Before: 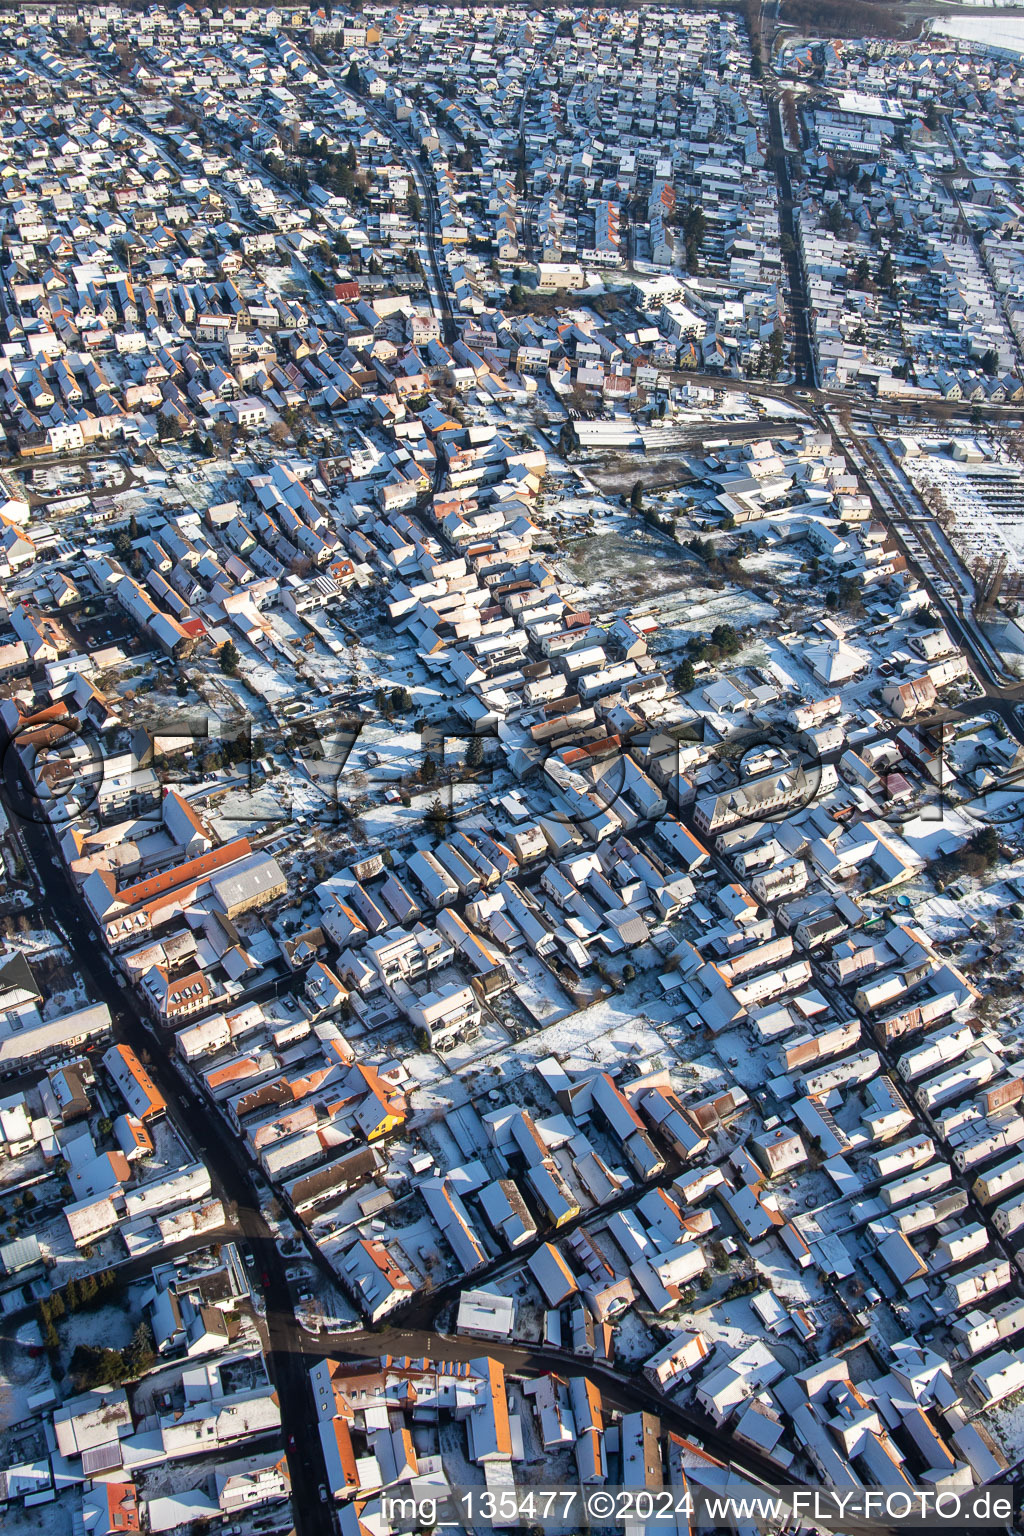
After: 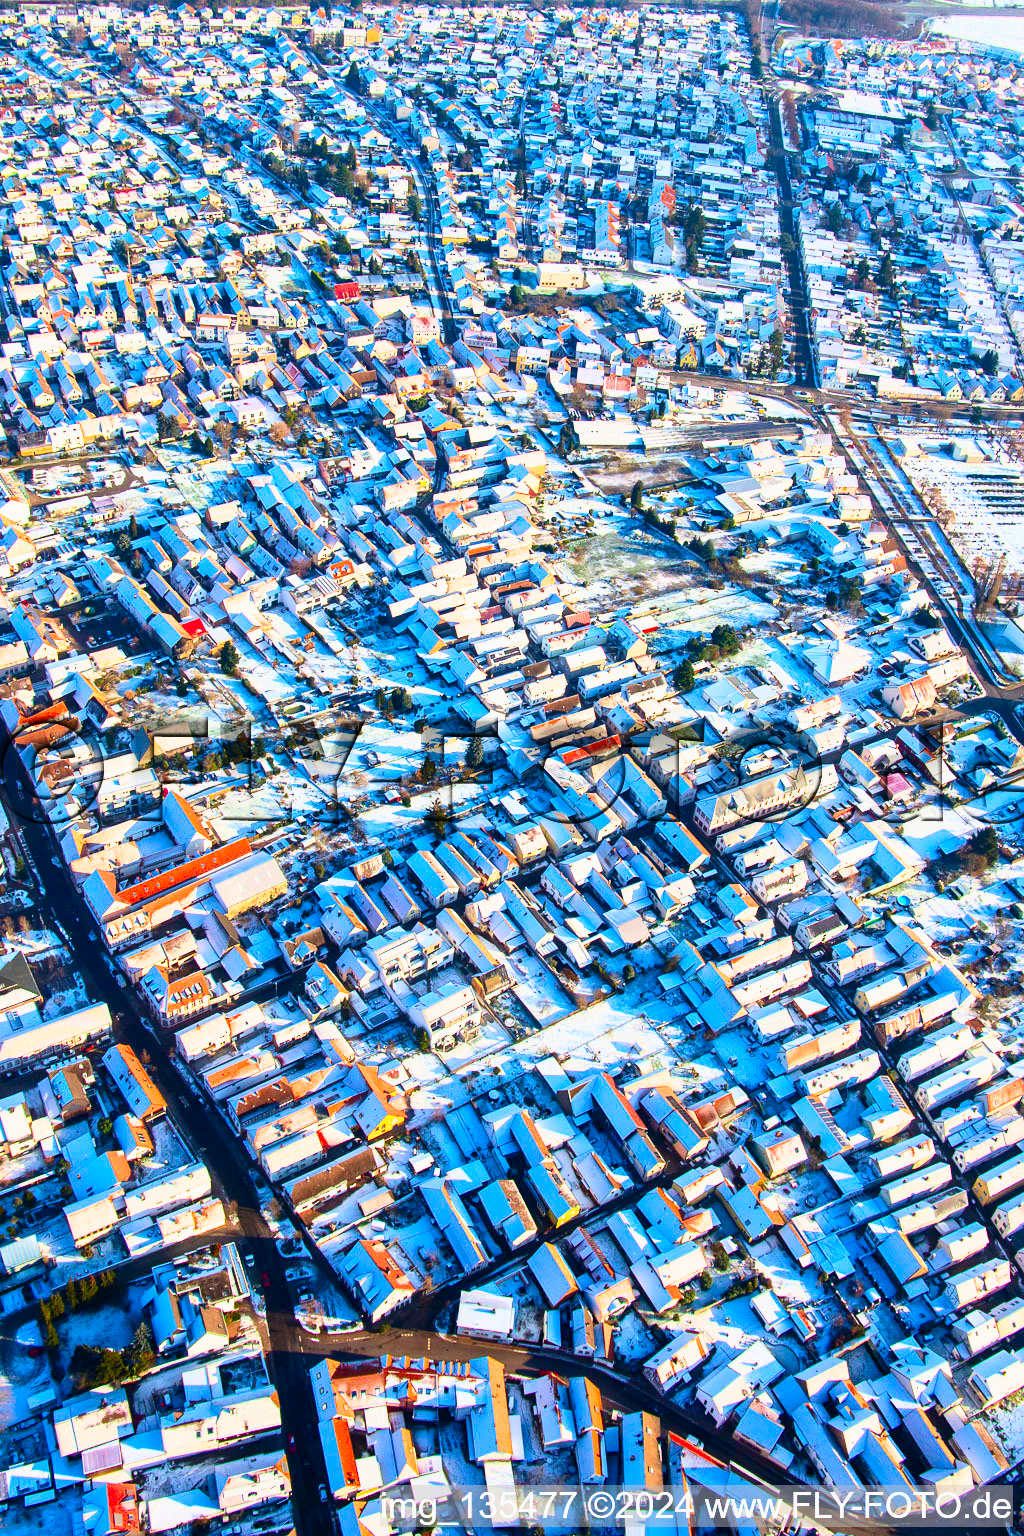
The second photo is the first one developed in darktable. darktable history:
exposure: exposure 0.773 EV, compensate highlight preservation false
contrast brightness saturation: contrast 0.256, brightness 0.012, saturation 0.862
velvia: on, module defaults
filmic rgb: middle gray luminance 18.37%, black relative exposure -10.5 EV, white relative exposure 3.41 EV, target black luminance 0%, hardness 6.02, latitude 98.83%, contrast 0.845, shadows ↔ highlights balance 0.652%
color balance rgb: perceptual saturation grading › global saturation 19.861%, perceptual brilliance grading › global brilliance 9.638%
